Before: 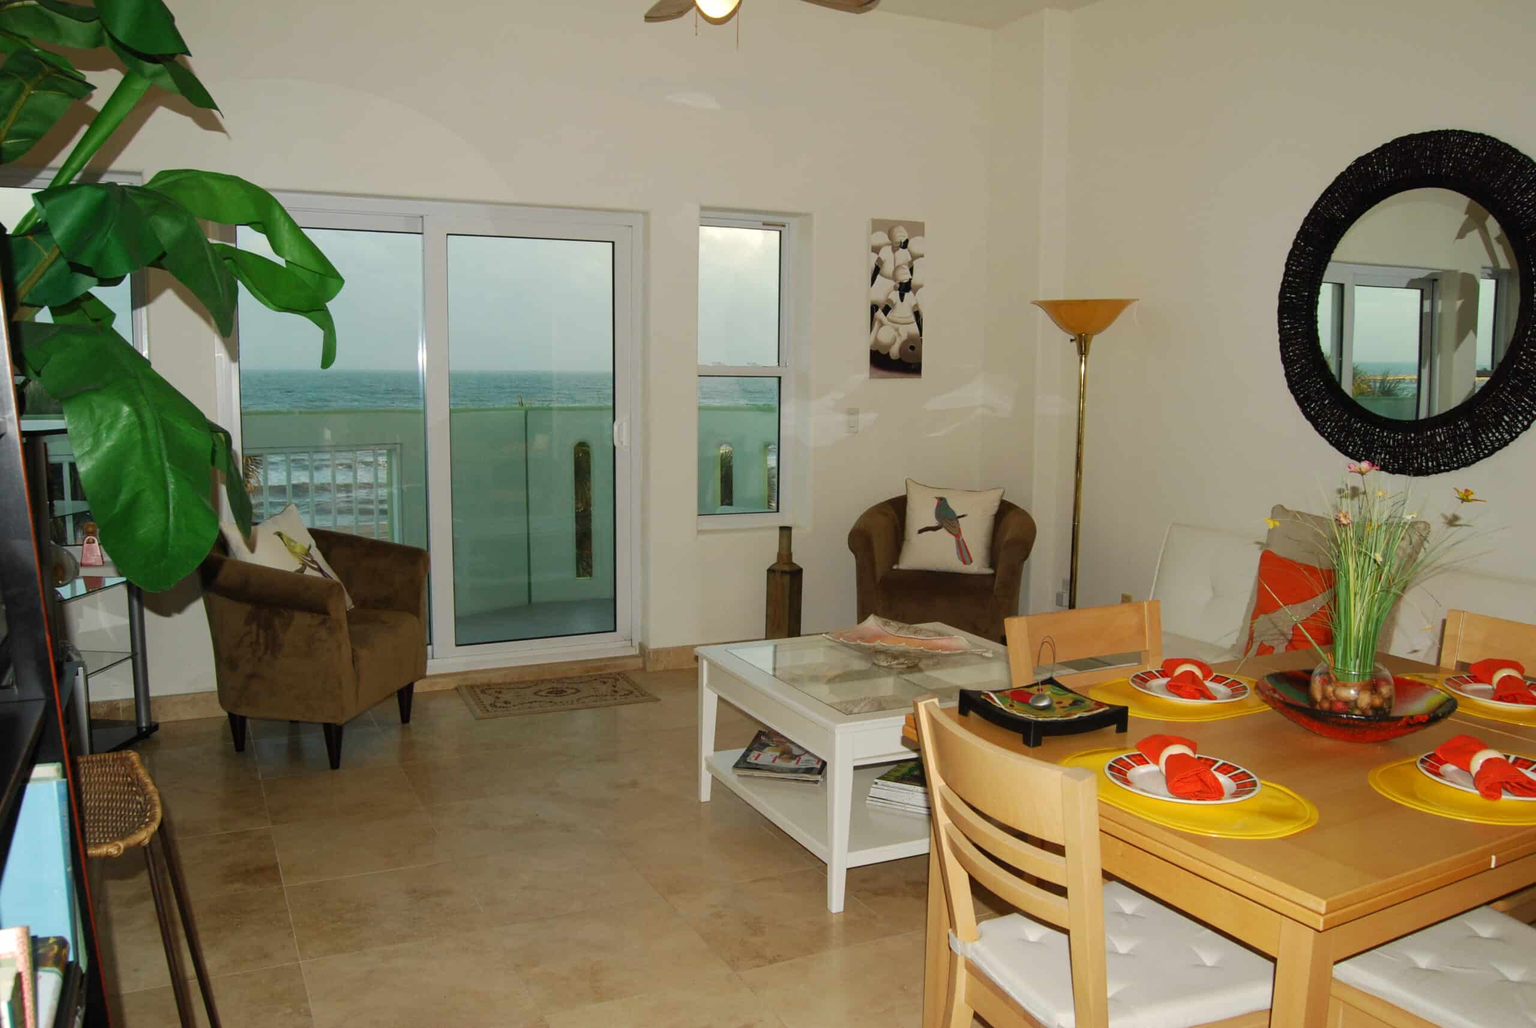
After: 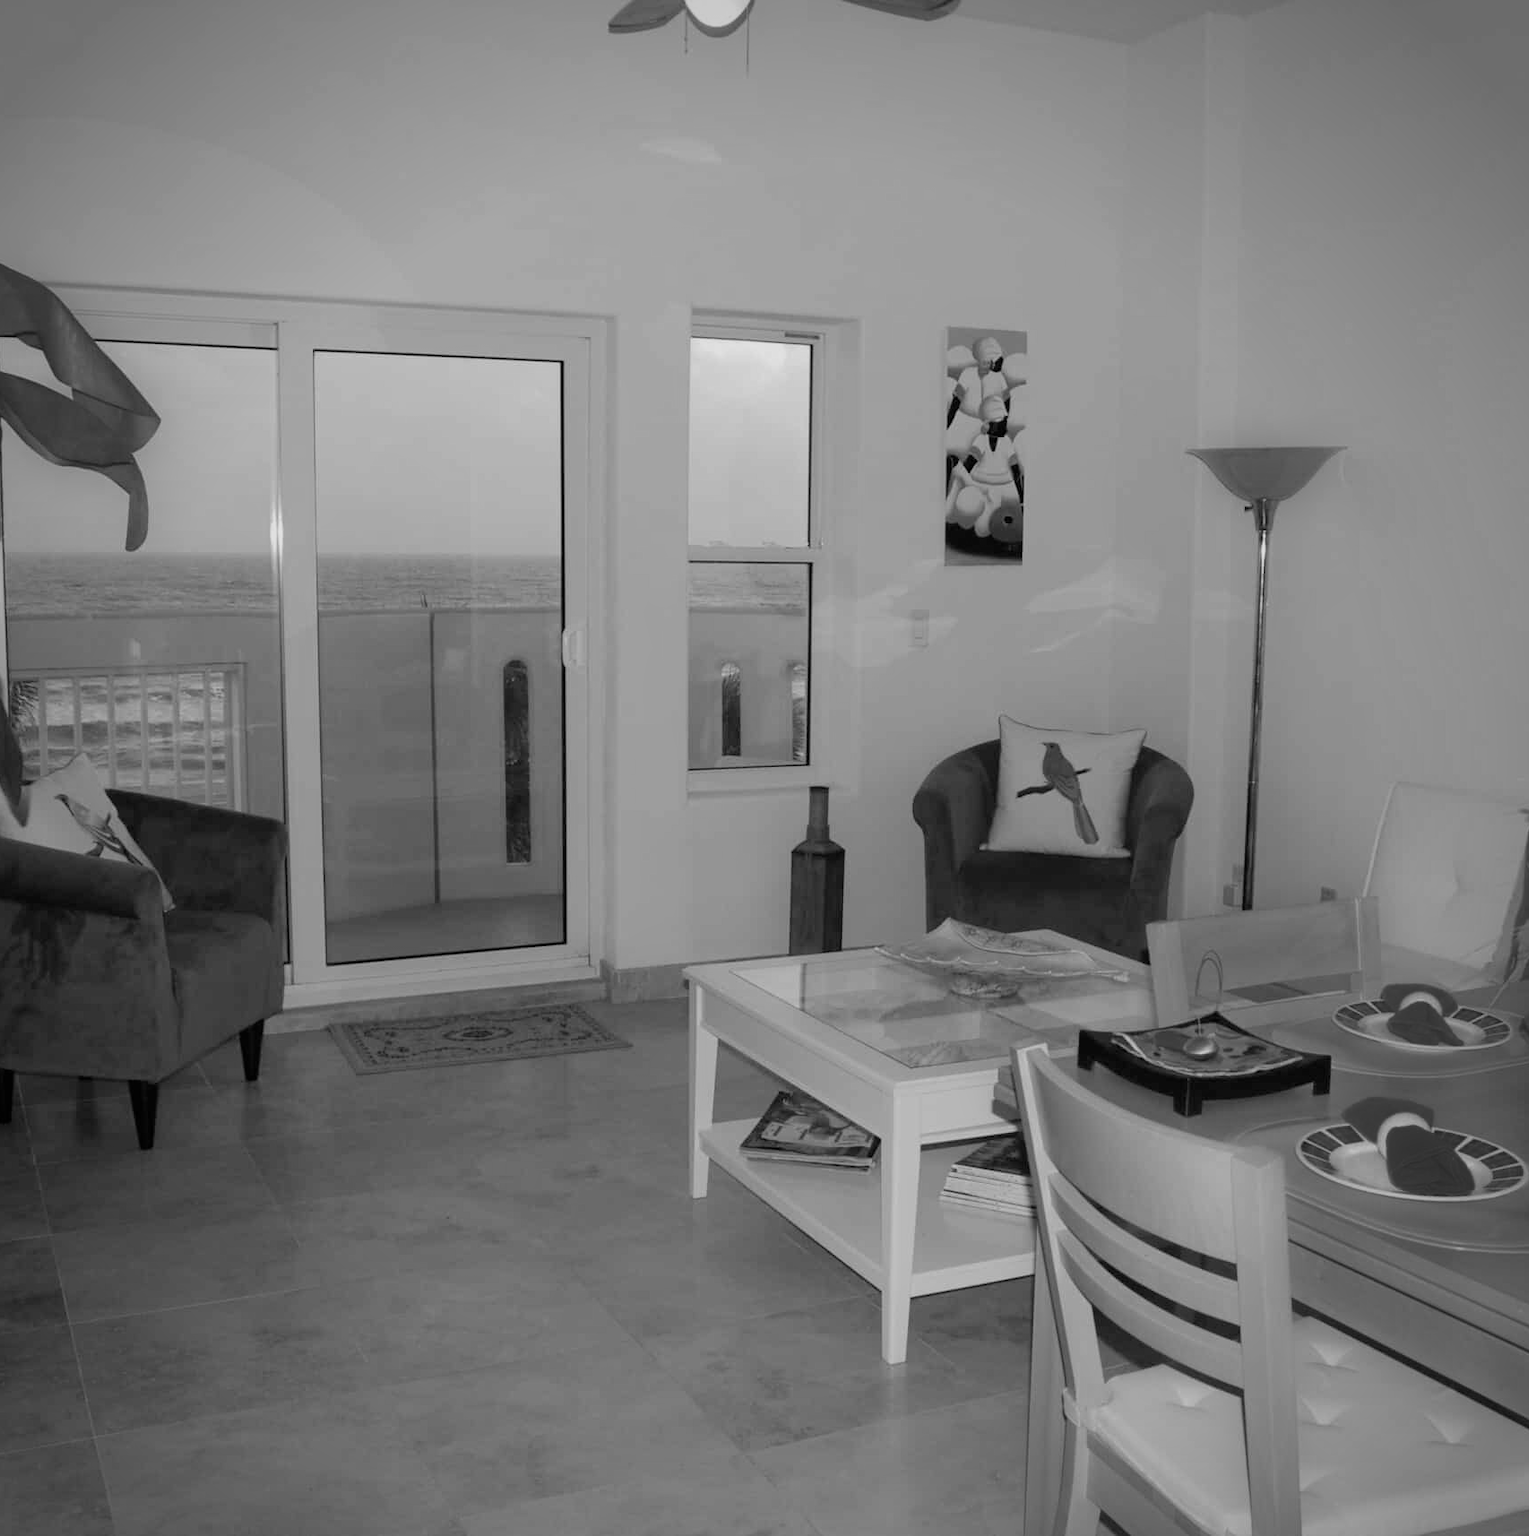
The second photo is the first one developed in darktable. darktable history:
crop and rotate: left 15.446%, right 17.836%
filmic rgb: black relative exposure -15 EV, white relative exposure 3 EV, threshold 6 EV, target black luminance 0%, hardness 9.27, latitude 99%, contrast 0.912, shadows ↔ highlights balance 0.505%, add noise in highlights 0, color science v3 (2019), use custom middle-gray values true, iterations of high-quality reconstruction 0, contrast in highlights soft, enable highlight reconstruction true
vignetting: on, module defaults
monochrome: a 0, b 0, size 0.5, highlights 0.57
